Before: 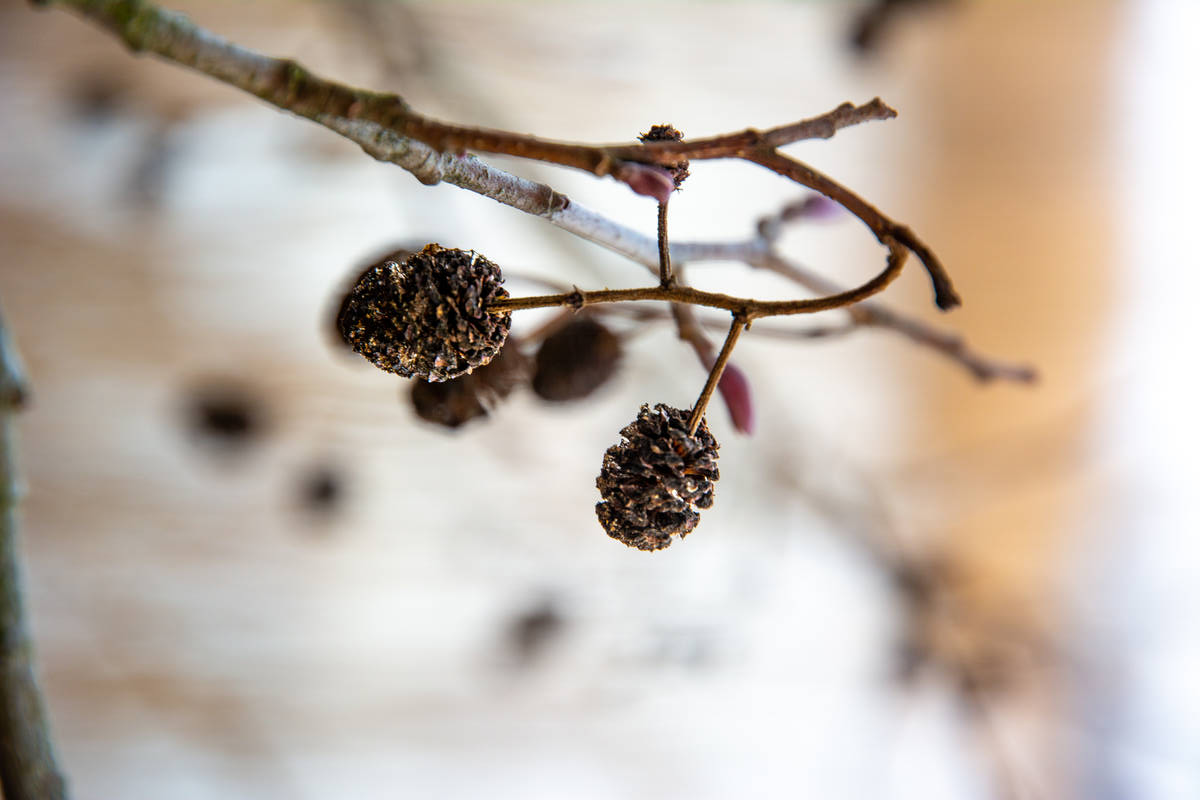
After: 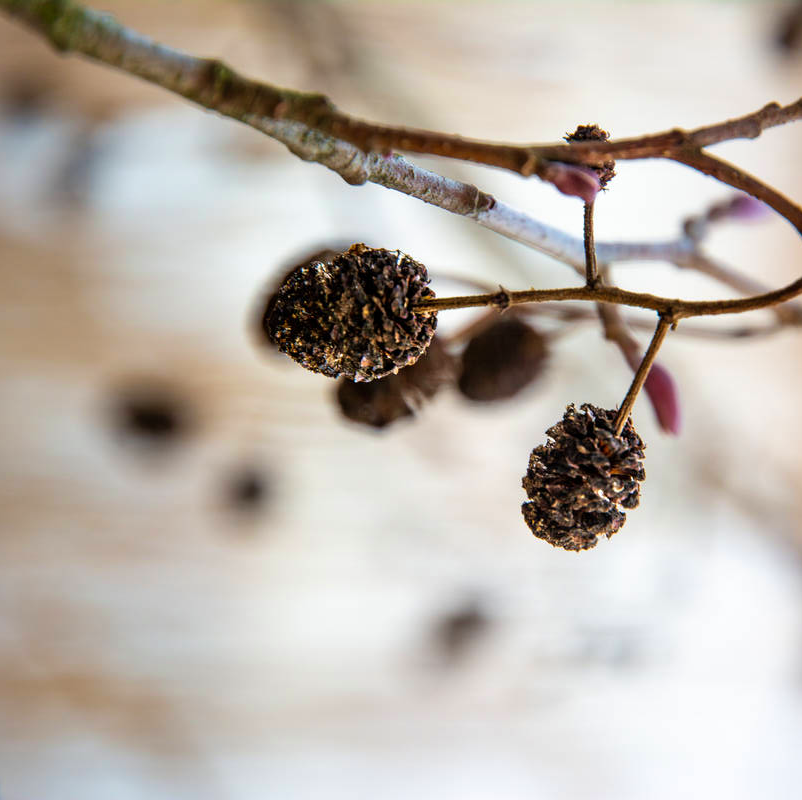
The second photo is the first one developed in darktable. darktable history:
velvia: on, module defaults
crop and rotate: left 6.25%, right 26.846%
